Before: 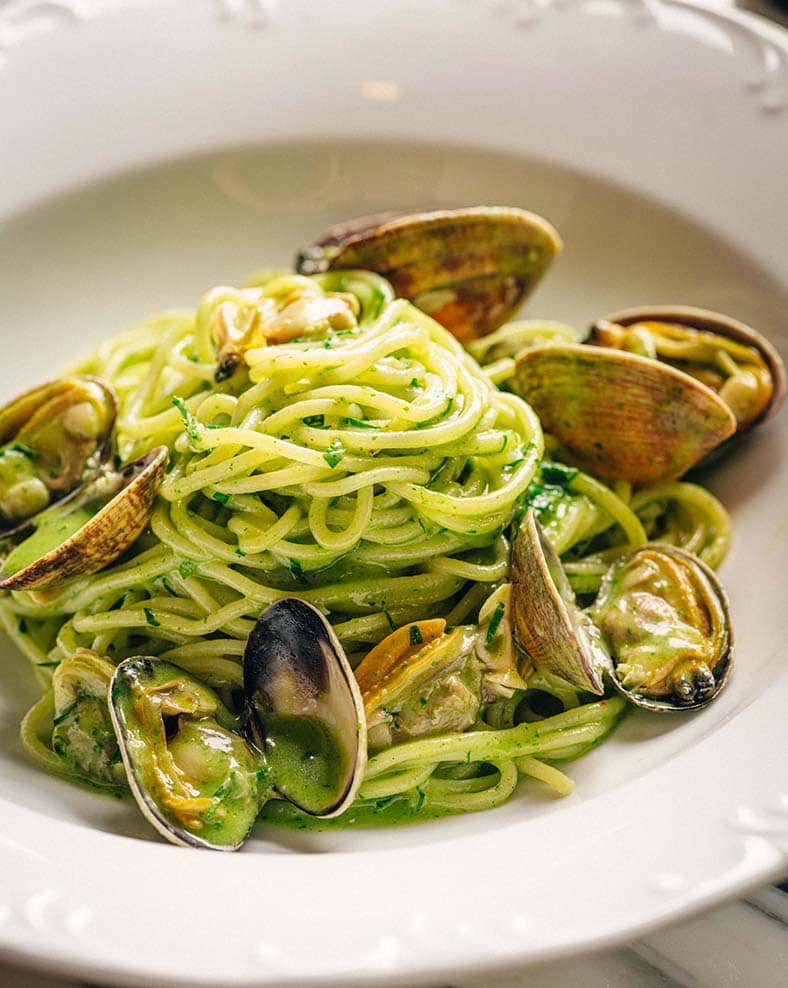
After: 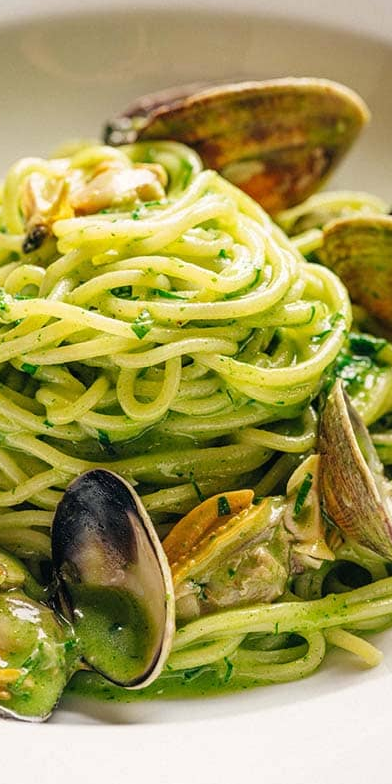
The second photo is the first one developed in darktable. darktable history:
crop and rotate: angle 0.011°, left 24.46%, top 13.129%, right 25.666%, bottom 7.455%
